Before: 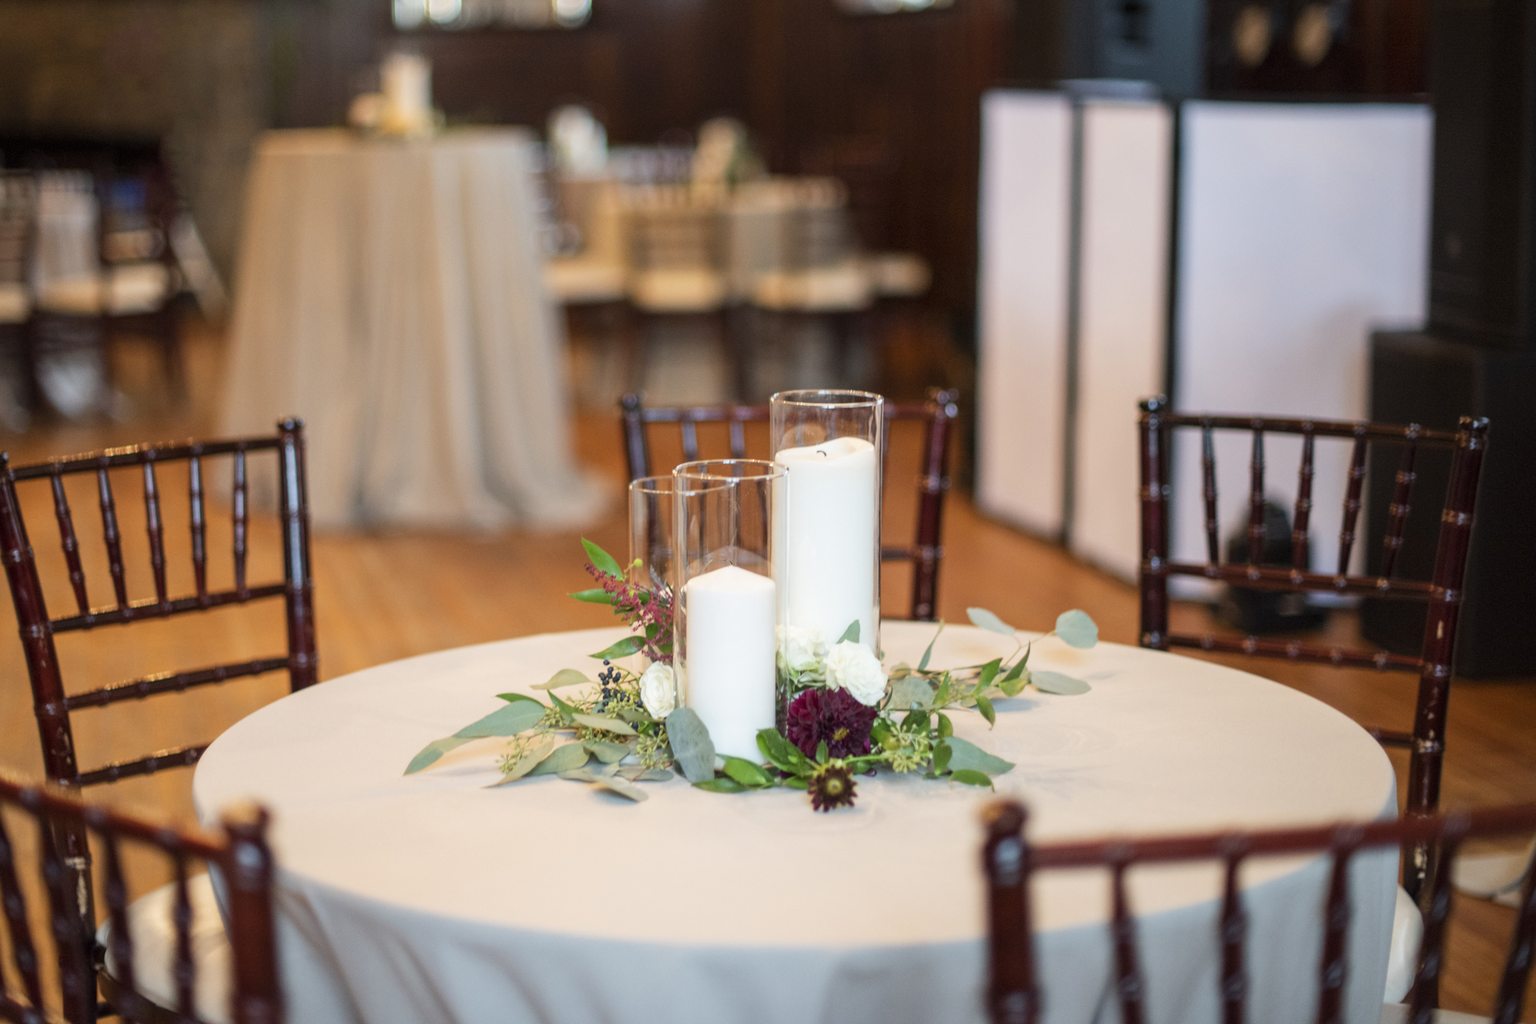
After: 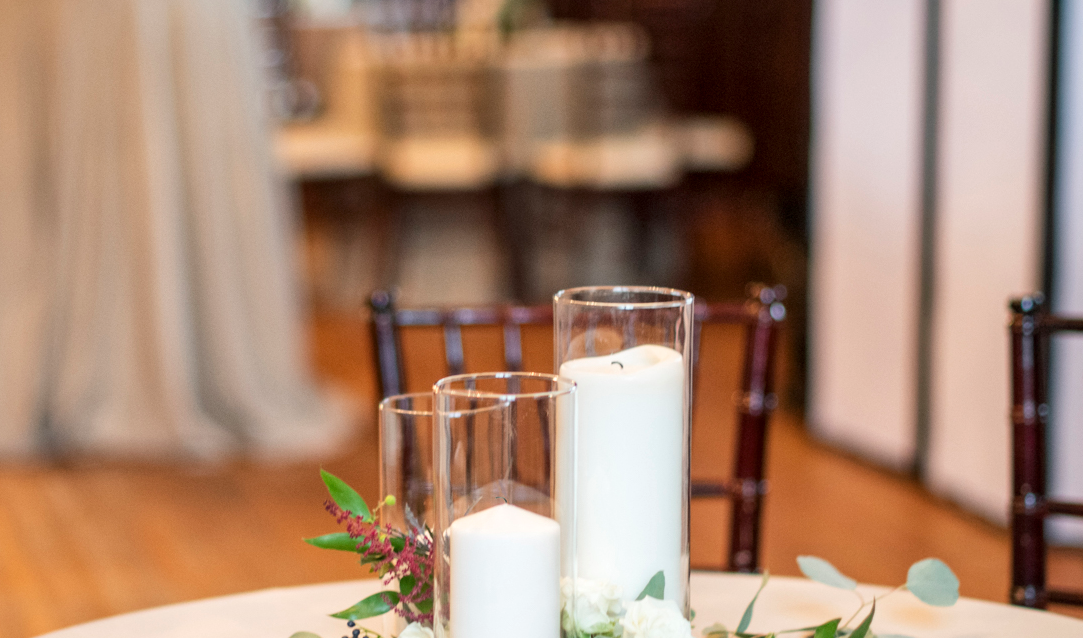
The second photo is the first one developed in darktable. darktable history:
local contrast: mode bilateral grid, contrast 20, coarseness 50, detail 132%, midtone range 0.2
crop: left 21.036%, top 15.522%, right 21.918%, bottom 34.082%
